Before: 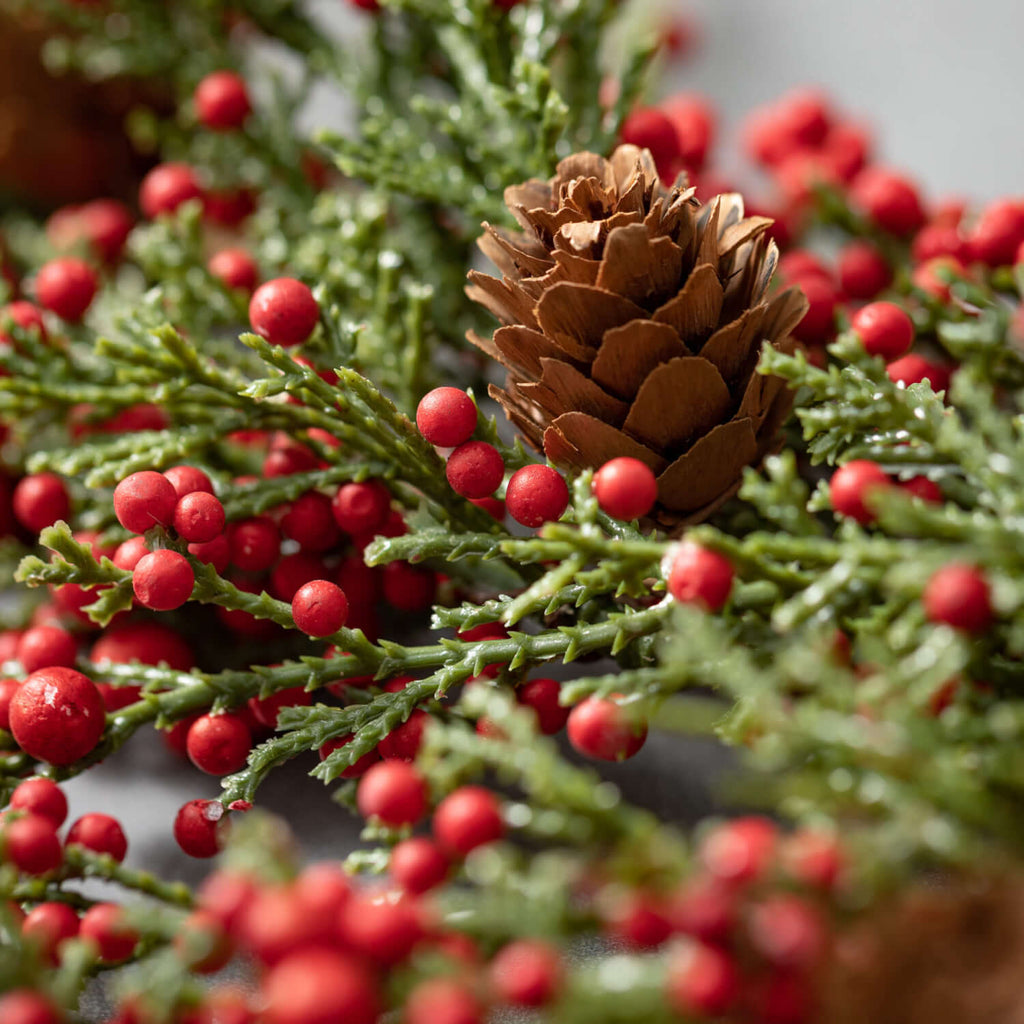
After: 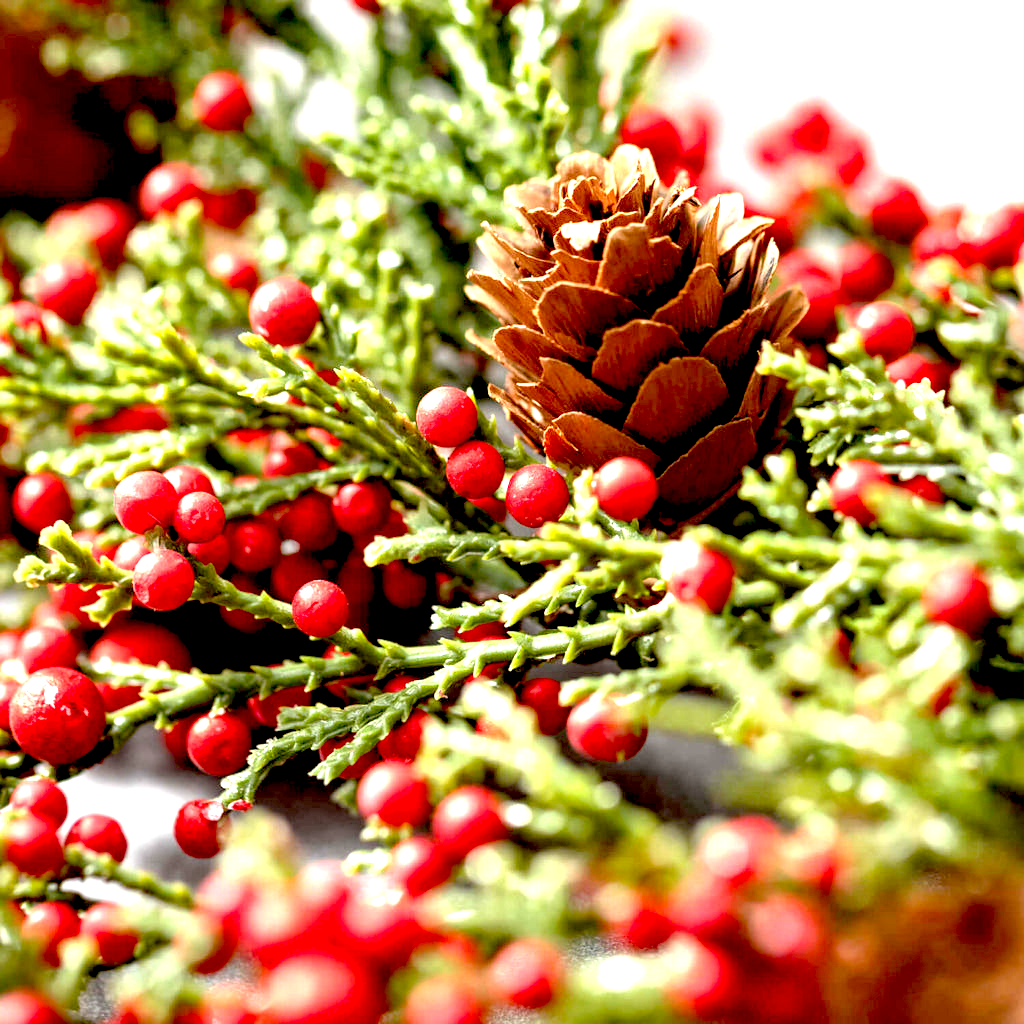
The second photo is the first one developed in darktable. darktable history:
exposure: black level correction 0.016, exposure 1.774 EV, compensate highlight preservation false
base curve: preserve colors none
